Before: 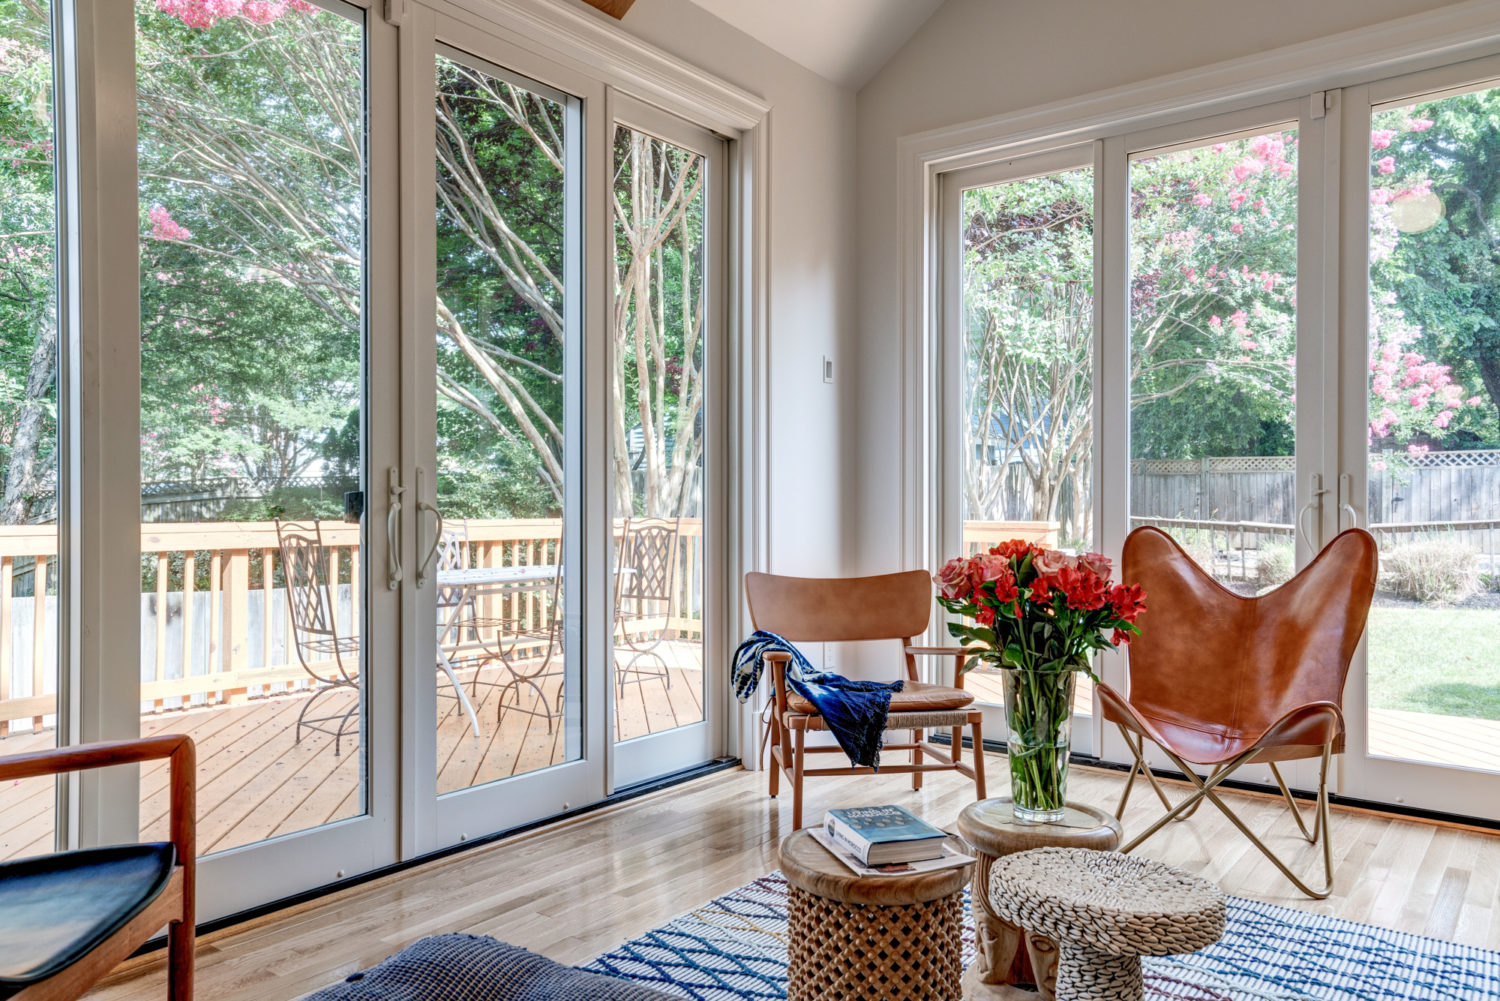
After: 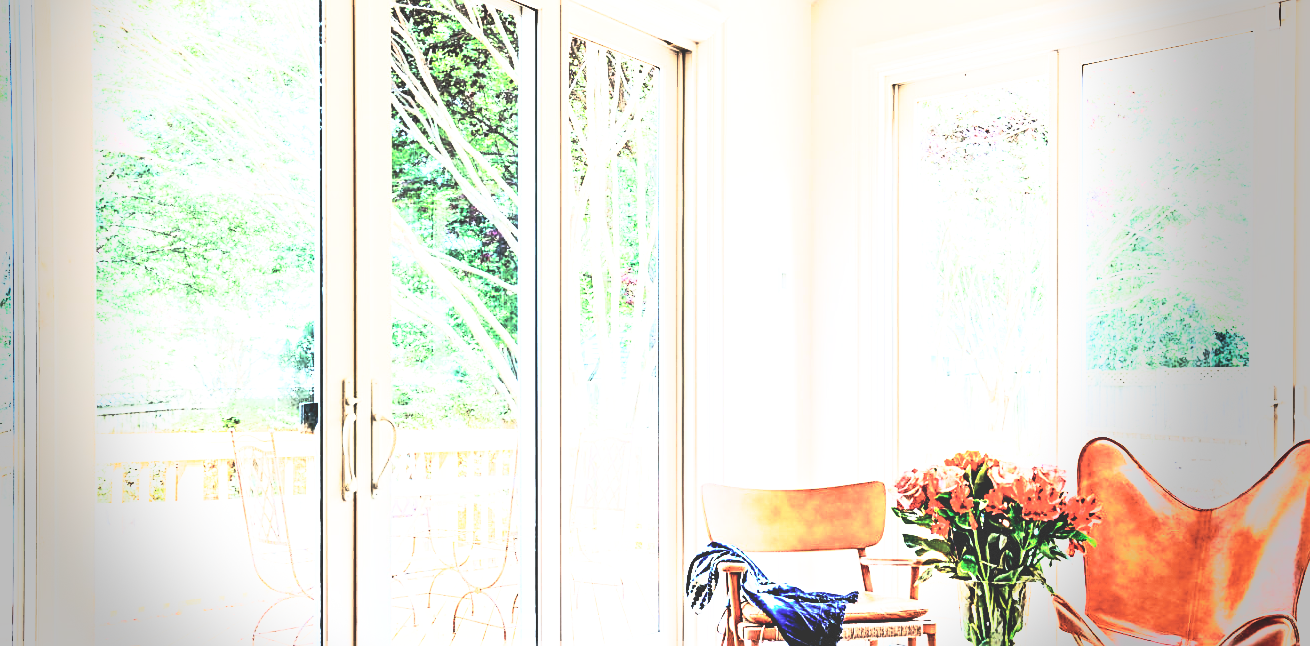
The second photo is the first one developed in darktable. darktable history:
vignetting: fall-off start 68.33%, fall-off radius 30%, saturation 0.042, center (-0.066, -0.311), width/height ratio 0.992, shape 0.85, dithering 8-bit output
contrast brightness saturation: contrast 0.43, brightness 0.56, saturation -0.19
sharpen: on, module defaults
base curve: curves: ch0 [(0, 0.015) (0.085, 0.116) (0.134, 0.298) (0.19, 0.545) (0.296, 0.764) (0.599, 0.982) (1, 1)], preserve colors none
exposure: black level correction 0.012, exposure 0.7 EV, compensate exposure bias true, compensate highlight preservation false
crop: left 3.015%, top 8.969%, right 9.647%, bottom 26.457%
